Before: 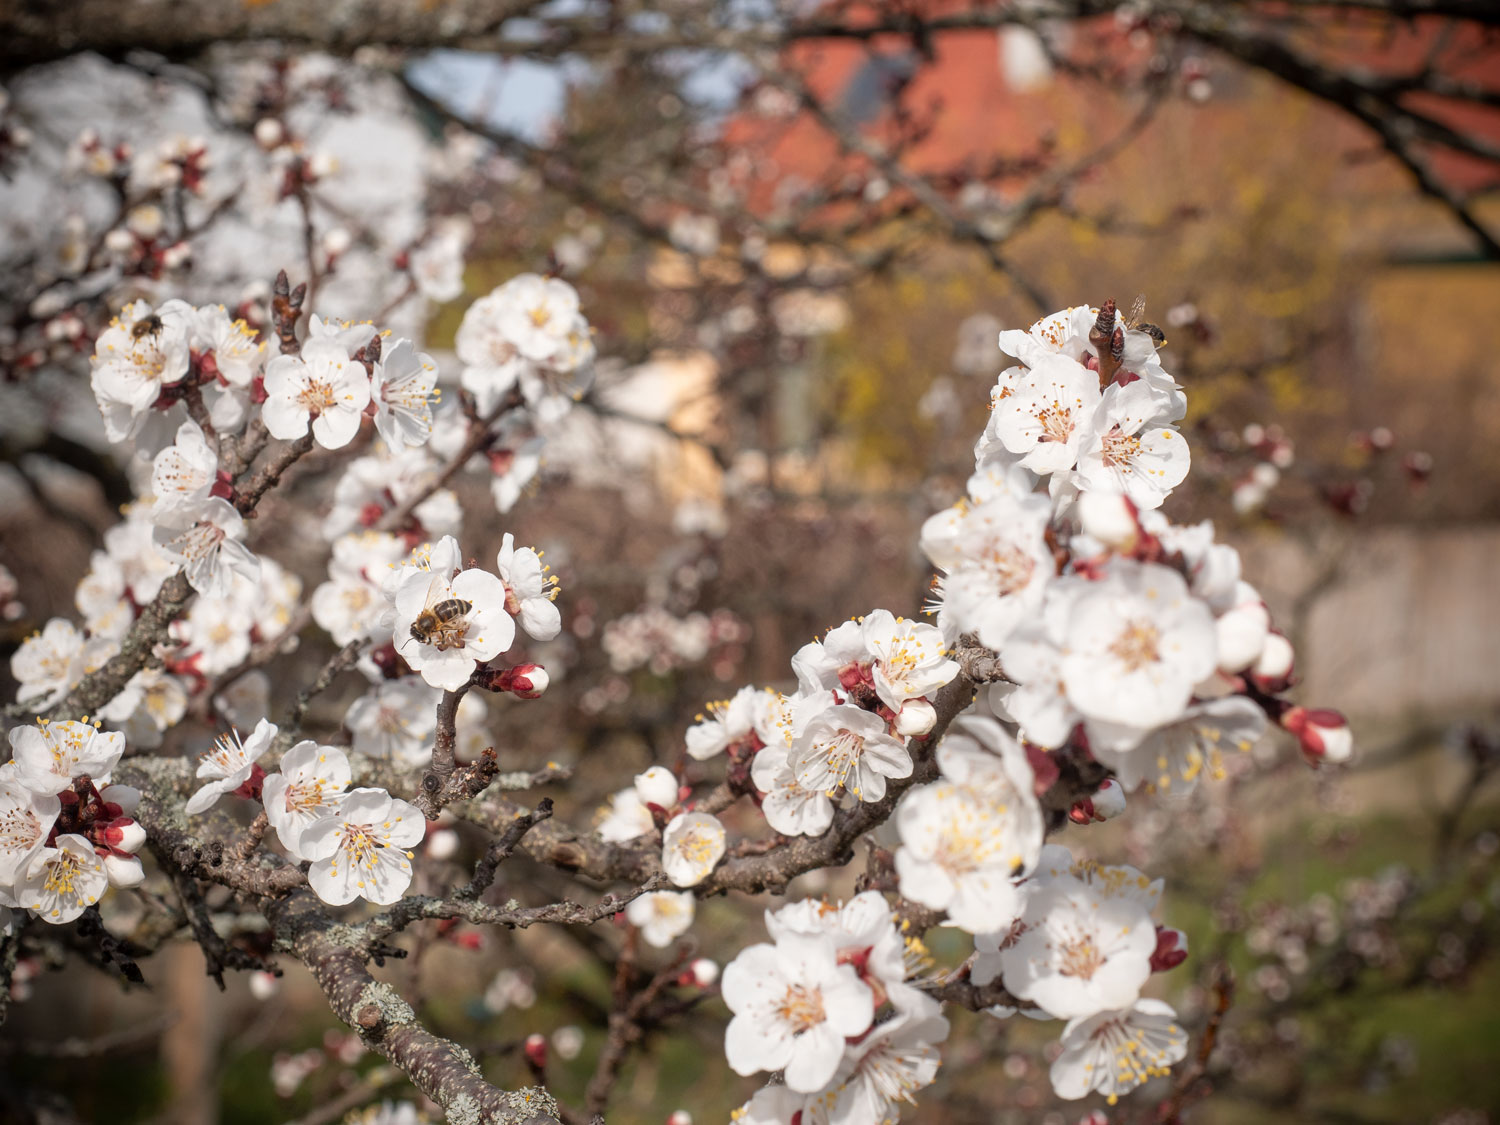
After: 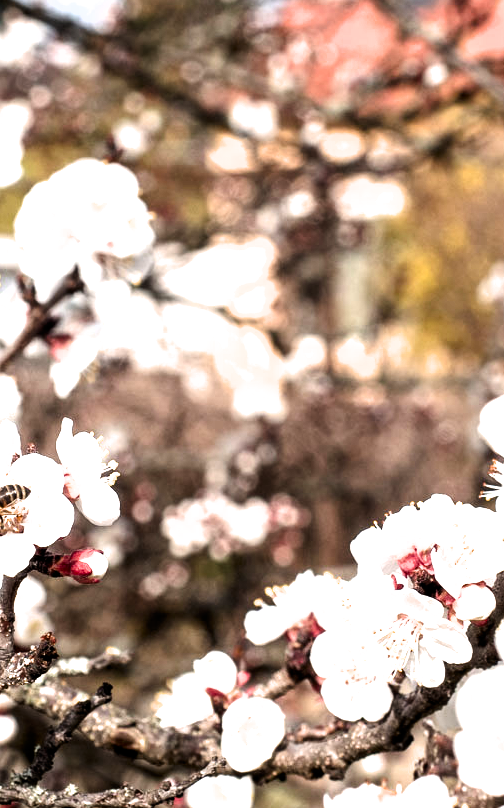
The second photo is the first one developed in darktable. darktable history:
crop and rotate: left 29.45%, top 10.224%, right 36.907%, bottom 17.9%
exposure: exposure 0.653 EV, compensate exposure bias true, compensate highlight preservation false
contrast brightness saturation: contrast 0.134, brightness -0.057, saturation 0.157
filmic rgb: black relative exposure -8.24 EV, white relative exposure 2.21 EV, hardness 7.13, latitude 85.1%, contrast 1.695, highlights saturation mix -4.49%, shadows ↔ highlights balance -1.88%, color science v6 (2022)
